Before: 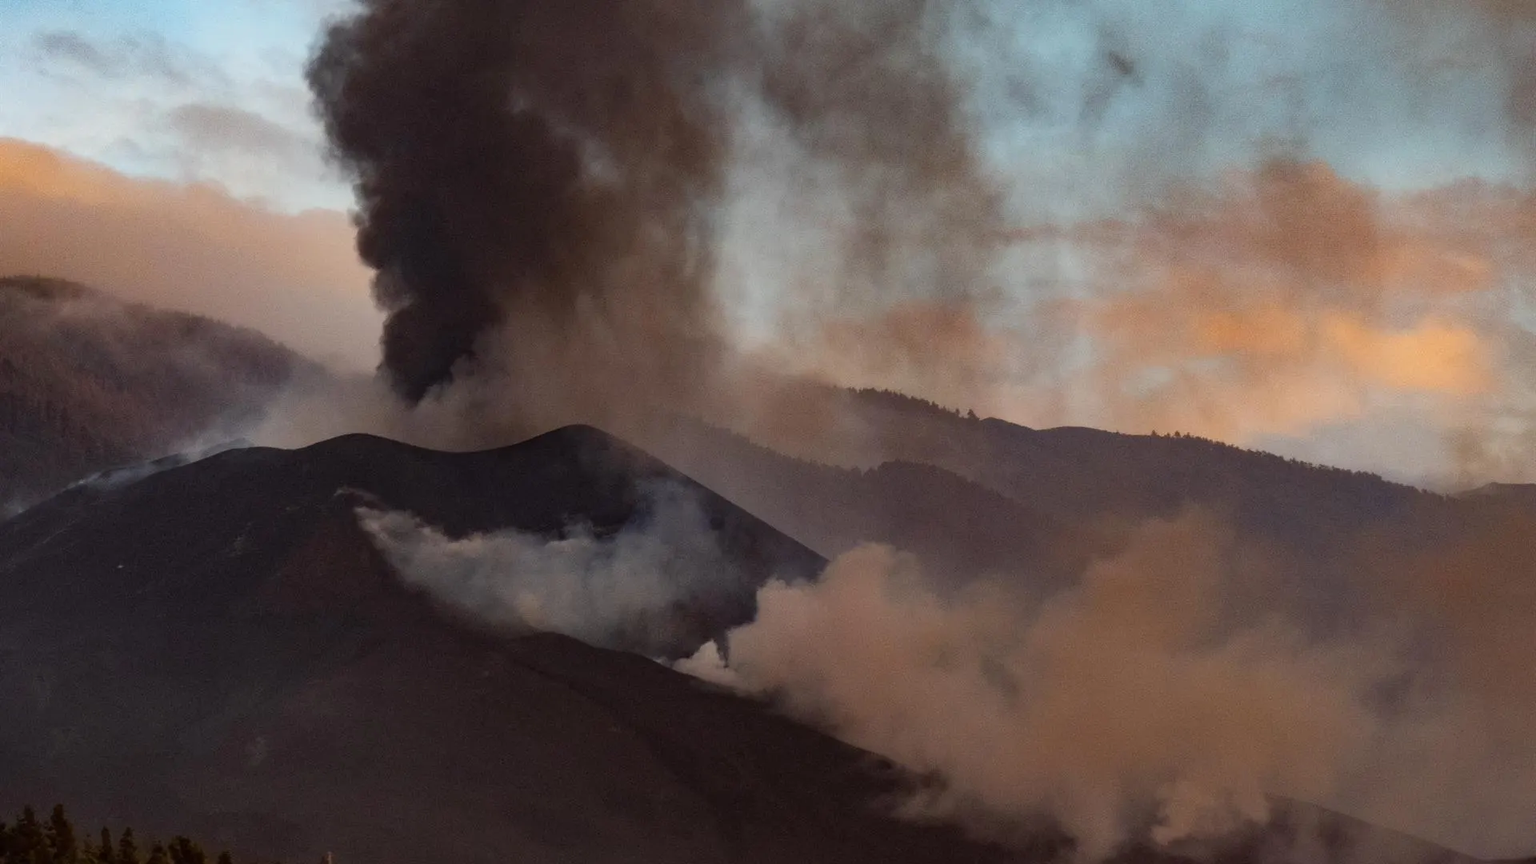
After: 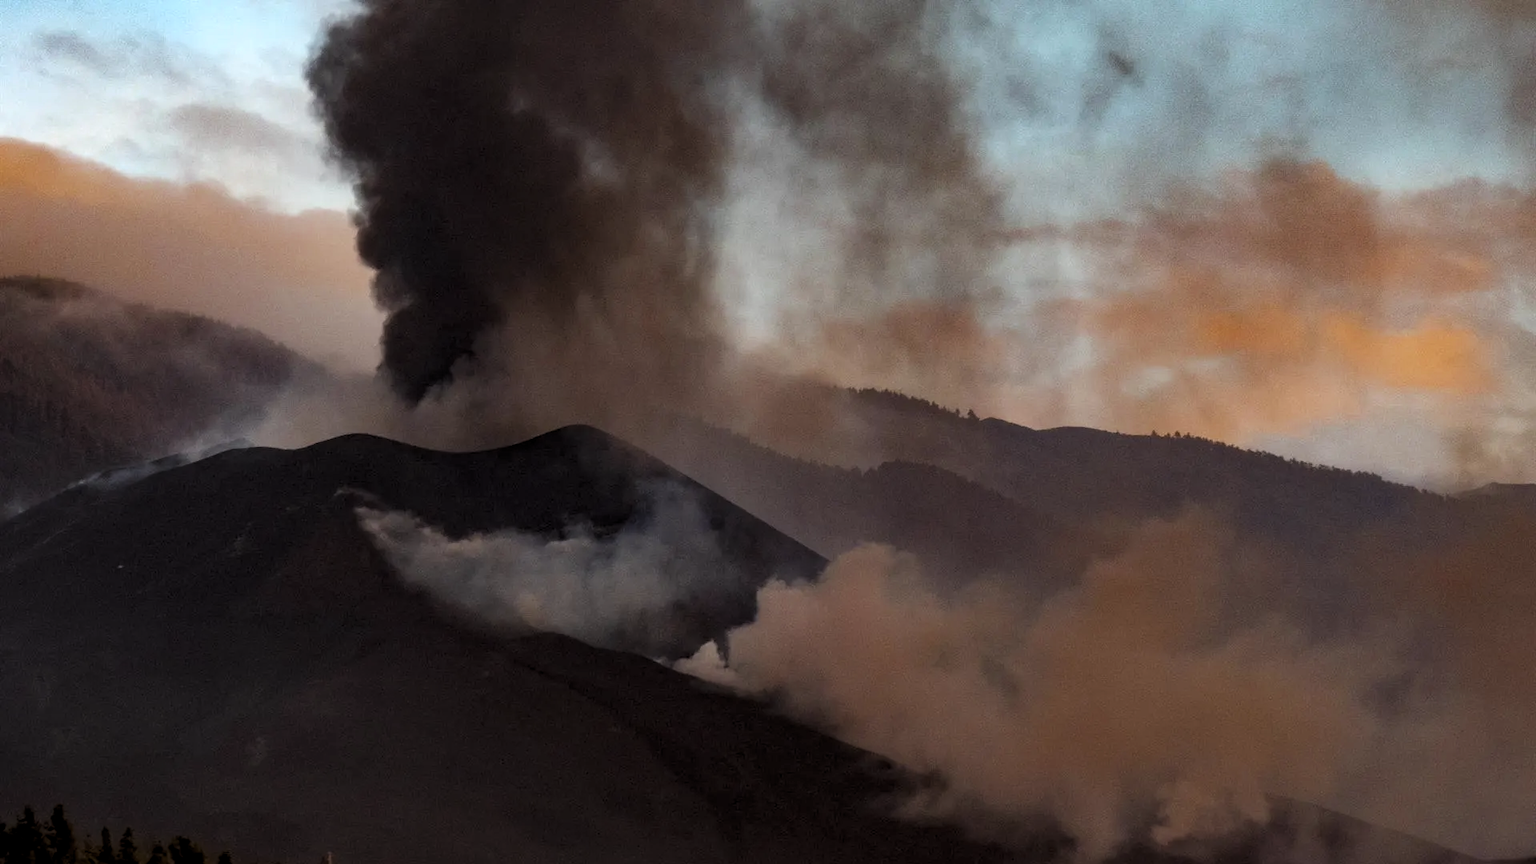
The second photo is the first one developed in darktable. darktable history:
color zones: curves: ch0 [(0.27, 0.396) (0.563, 0.504) (0.75, 0.5) (0.787, 0.307)]
levels: levels [0.052, 0.496, 0.908]
